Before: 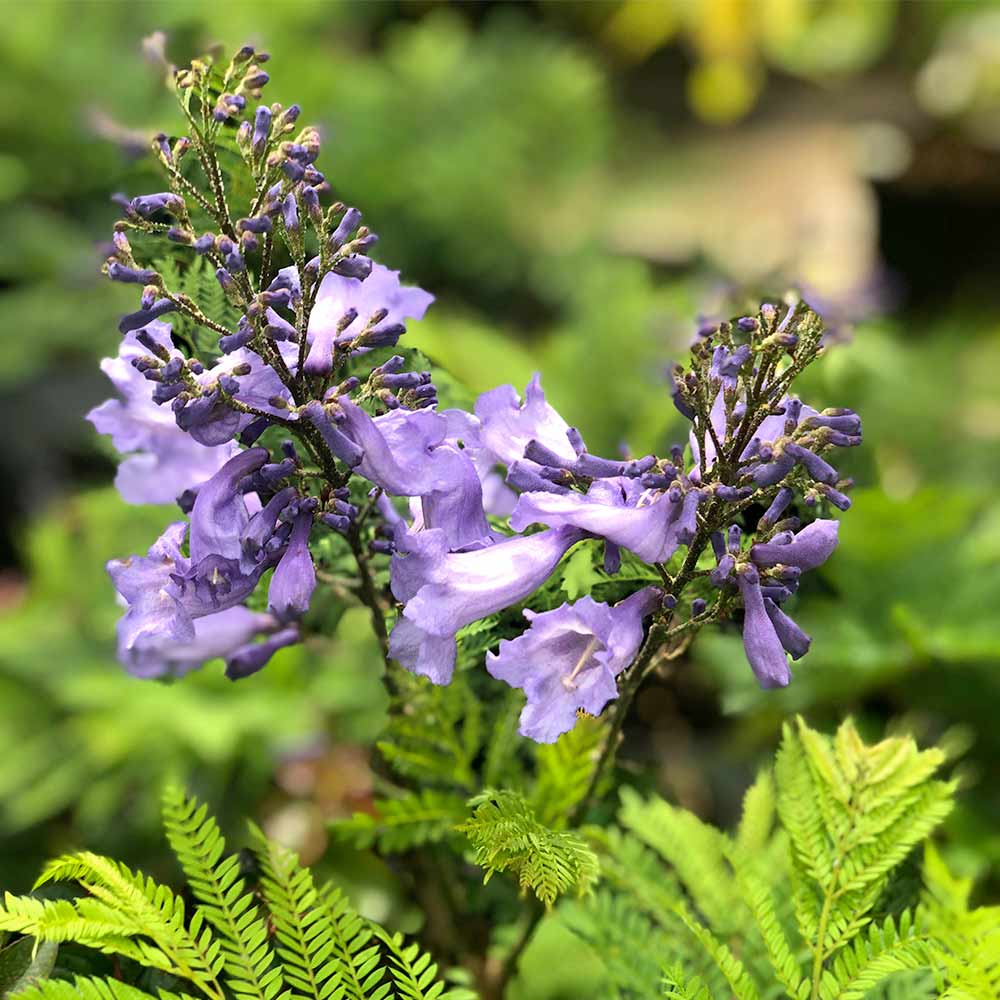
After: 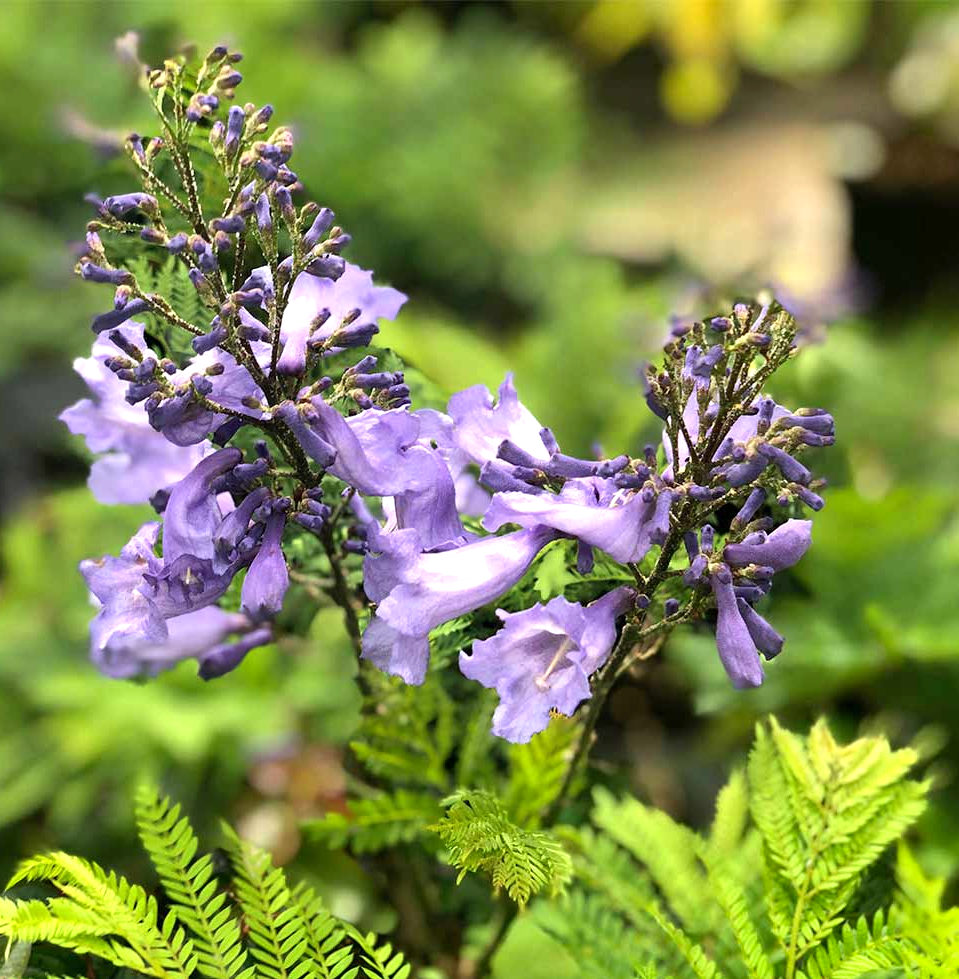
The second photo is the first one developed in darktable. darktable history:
levels: levels [0, 0.474, 0.947]
crop and rotate: left 2.736%, right 1.279%, bottom 2.008%
shadows and highlights: shadows 13.88, white point adjustment 1.21, soften with gaussian
